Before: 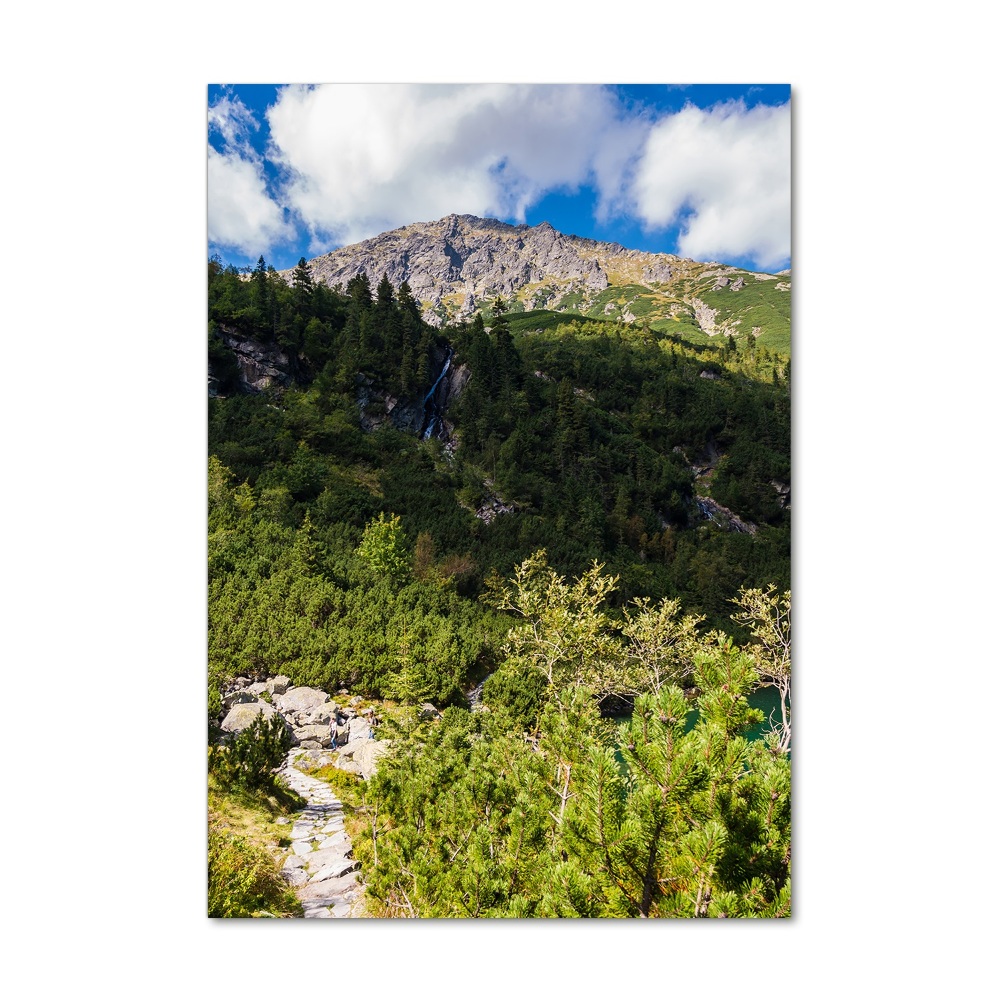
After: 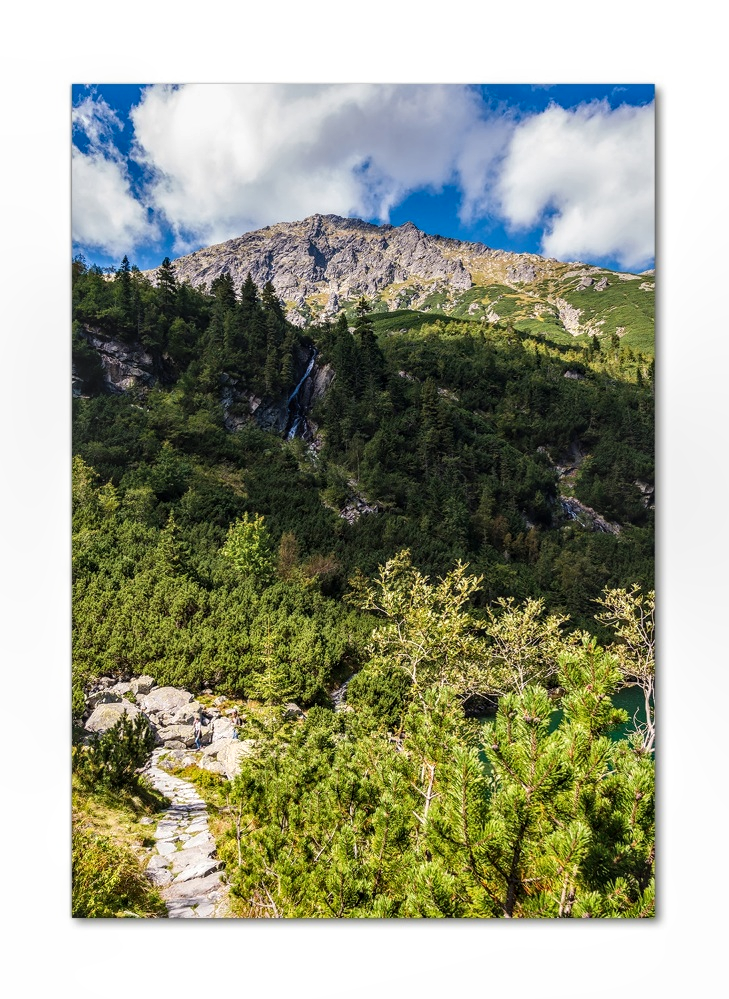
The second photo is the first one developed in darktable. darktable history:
local contrast: detail 130%
crop: left 13.611%, right 13.449%
